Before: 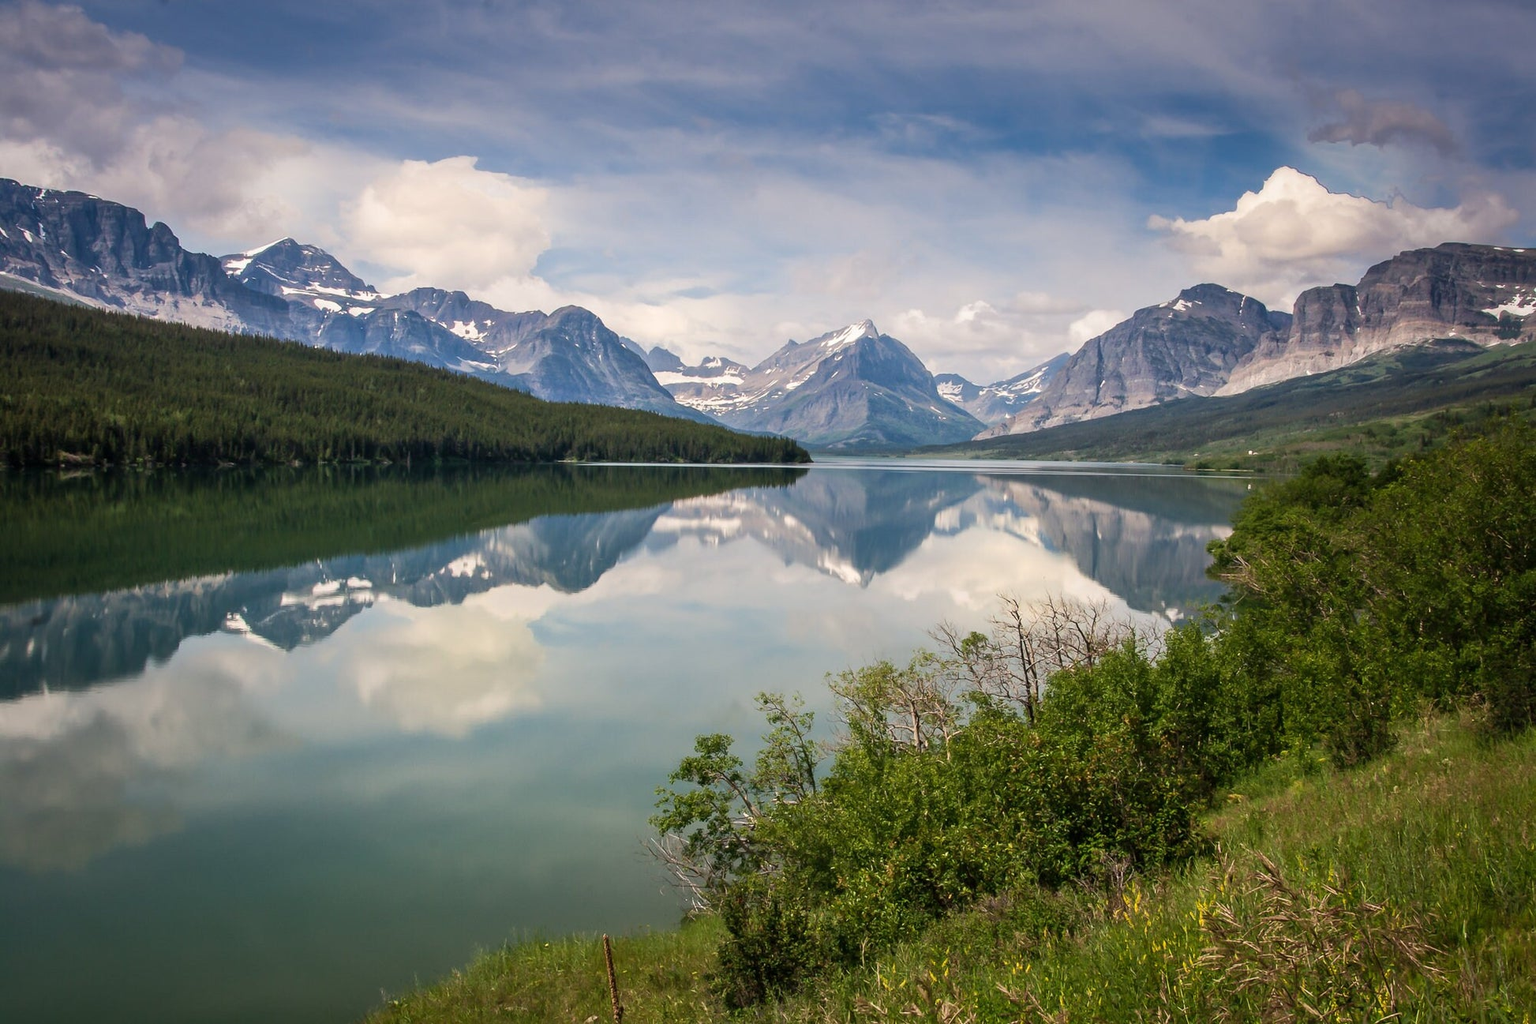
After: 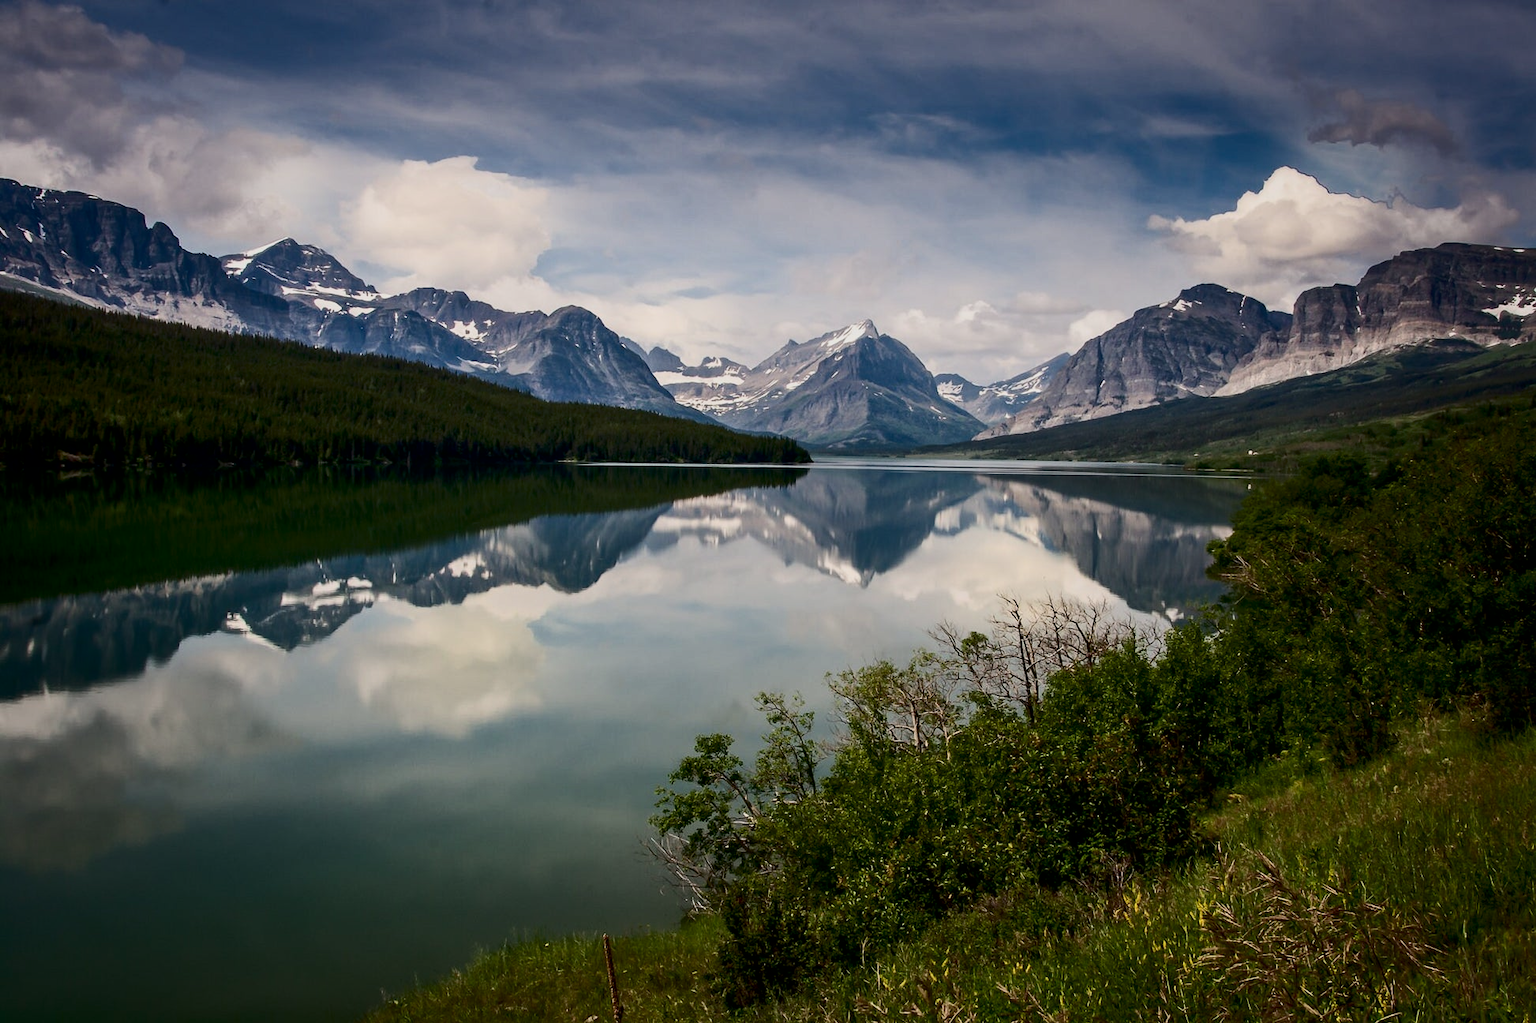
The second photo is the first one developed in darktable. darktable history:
contrast brightness saturation: contrast 0.28
exposure: black level correction 0.009, exposure -0.637 EV, compensate highlight preservation false
